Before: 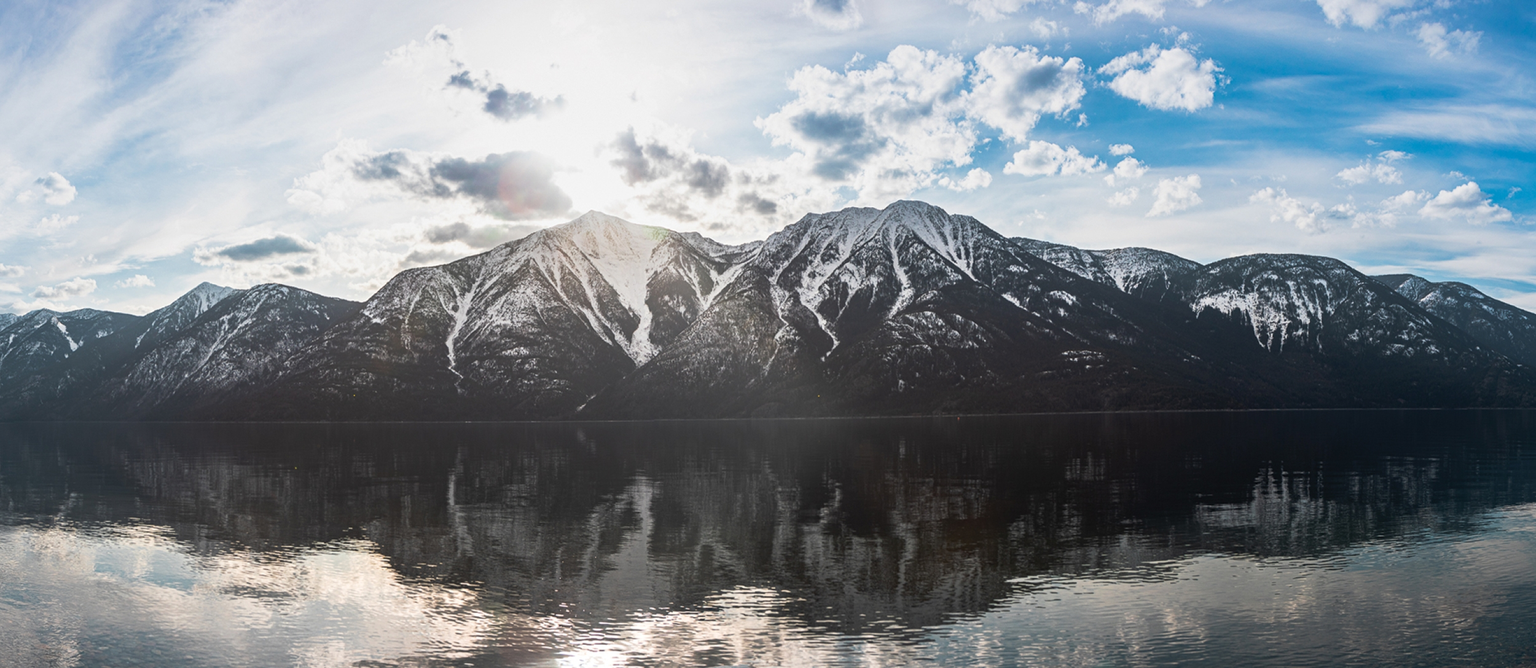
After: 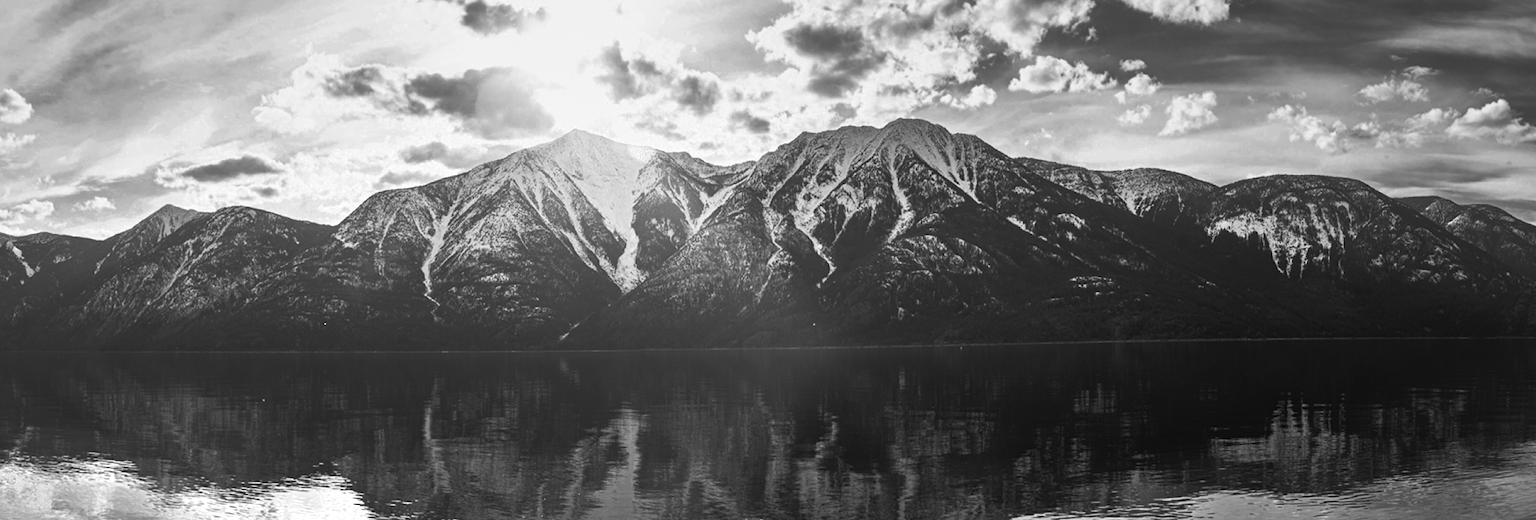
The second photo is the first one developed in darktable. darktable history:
exposure: compensate highlight preservation false
crop and rotate: left 2.991%, top 13.302%, right 1.981%, bottom 12.636%
color zones: curves: ch0 [(0, 0.554) (0.146, 0.662) (0.293, 0.86) (0.503, 0.774) (0.637, 0.106) (0.74, 0.072) (0.866, 0.488) (0.998, 0.569)]; ch1 [(0, 0) (0.143, 0) (0.286, 0) (0.429, 0) (0.571, 0) (0.714, 0) (0.857, 0)]
